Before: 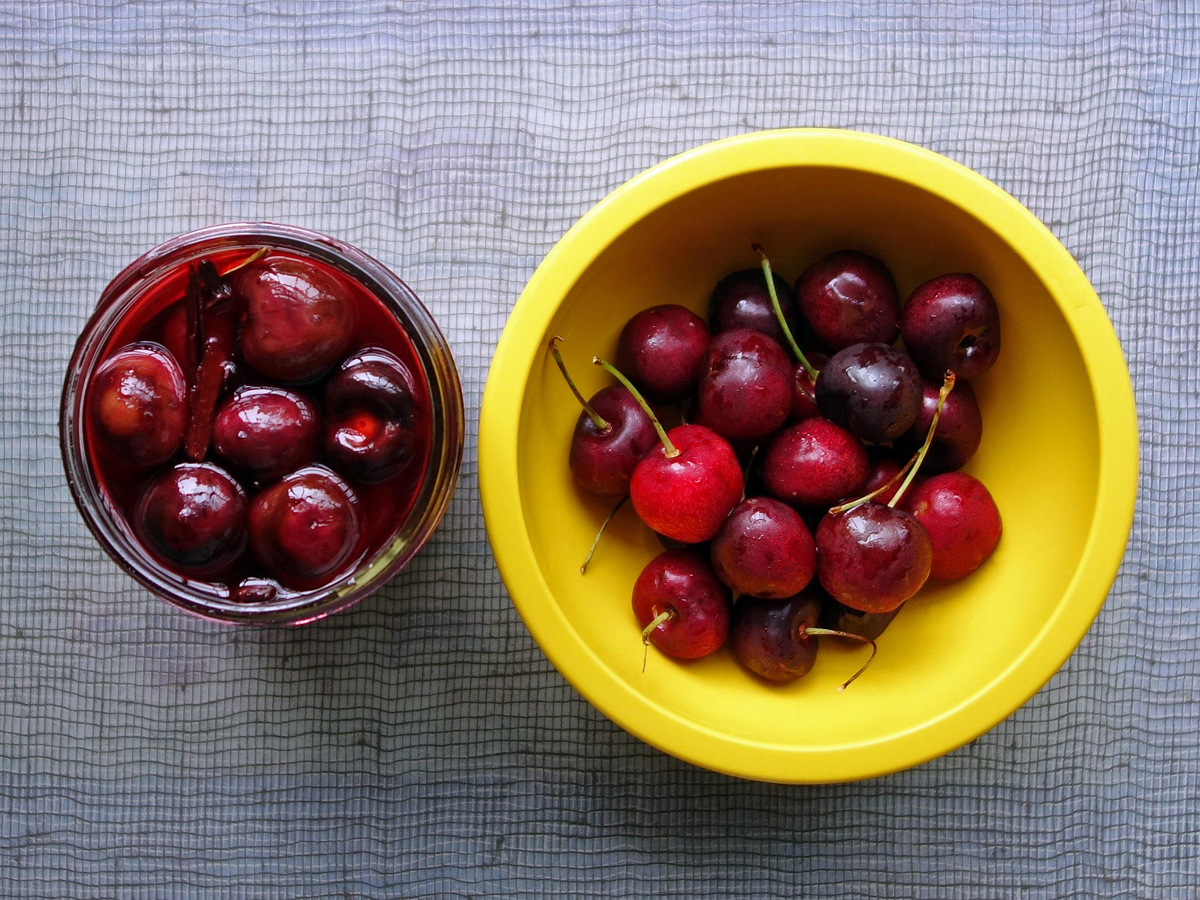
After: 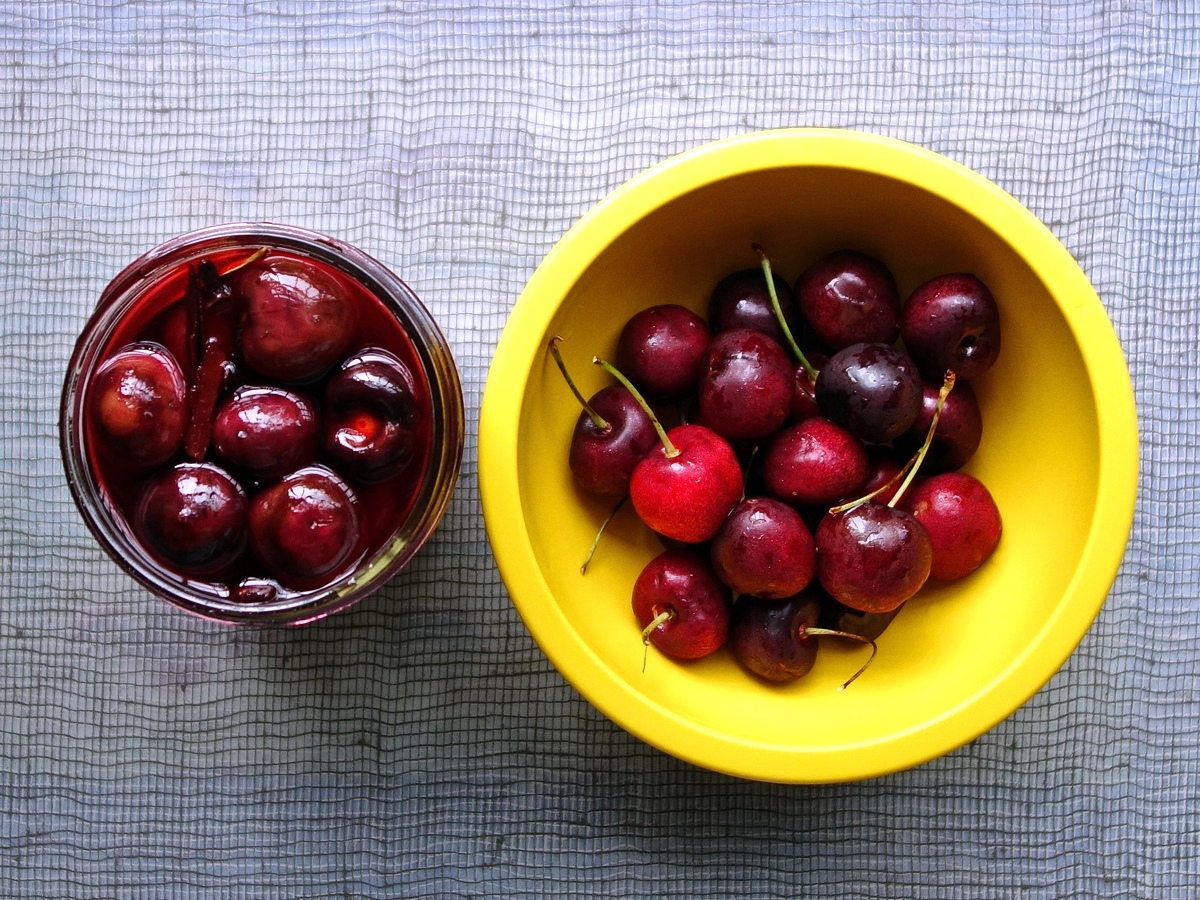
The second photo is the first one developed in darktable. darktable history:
tone equalizer: -8 EV -0.417 EV, -7 EV -0.389 EV, -6 EV -0.333 EV, -5 EV -0.222 EV, -3 EV 0.222 EV, -2 EV 0.333 EV, -1 EV 0.389 EV, +0 EV 0.417 EV, edges refinement/feathering 500, mask exposure compensation -1.57 EV, preserve details no
grain: coarseness 14.57 ISO, strength 8.8%
white balance: emerald 1
